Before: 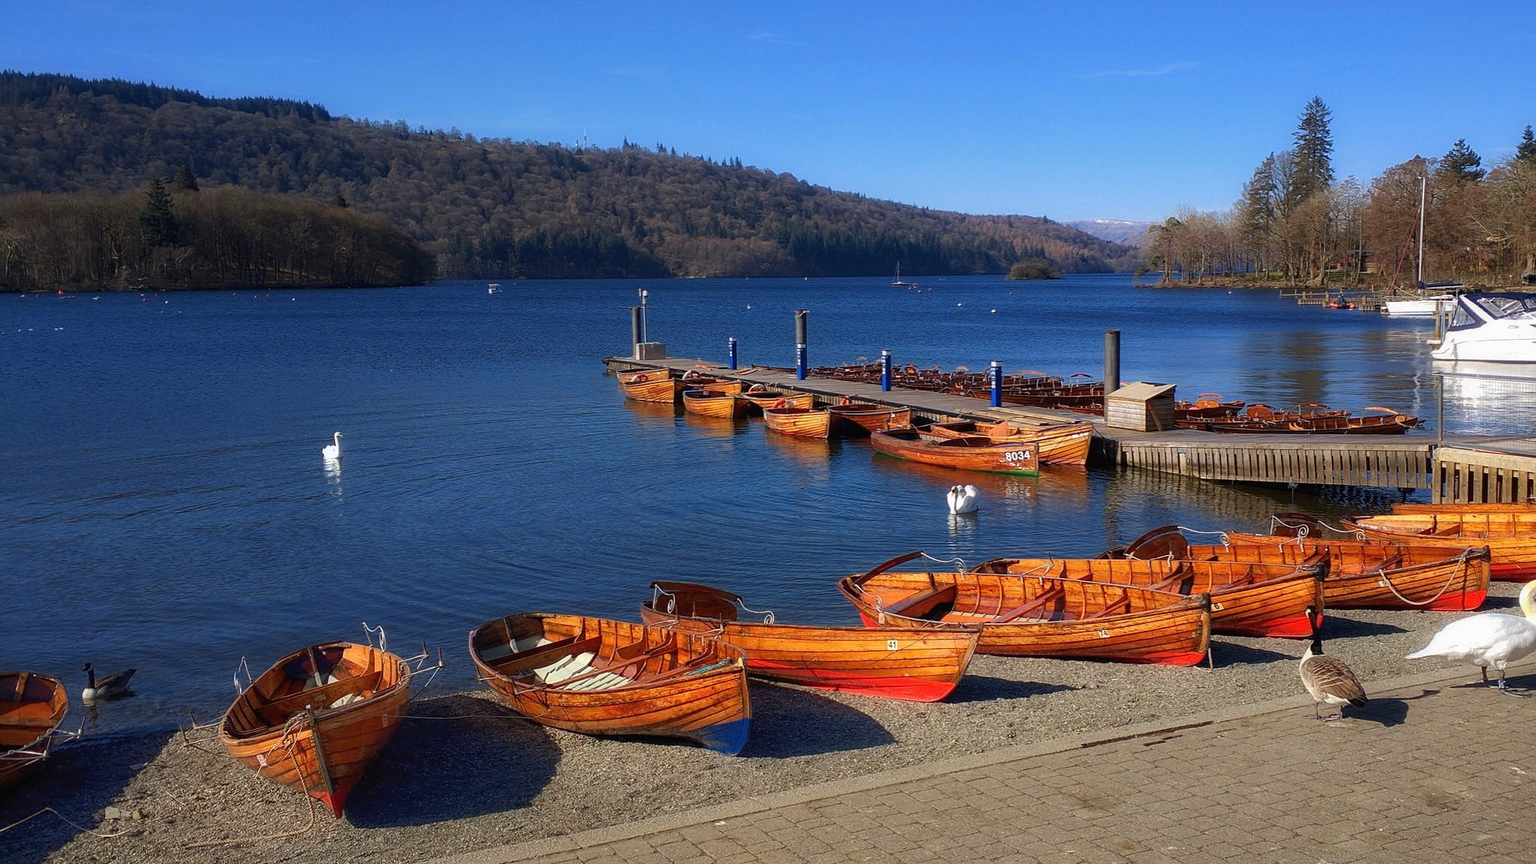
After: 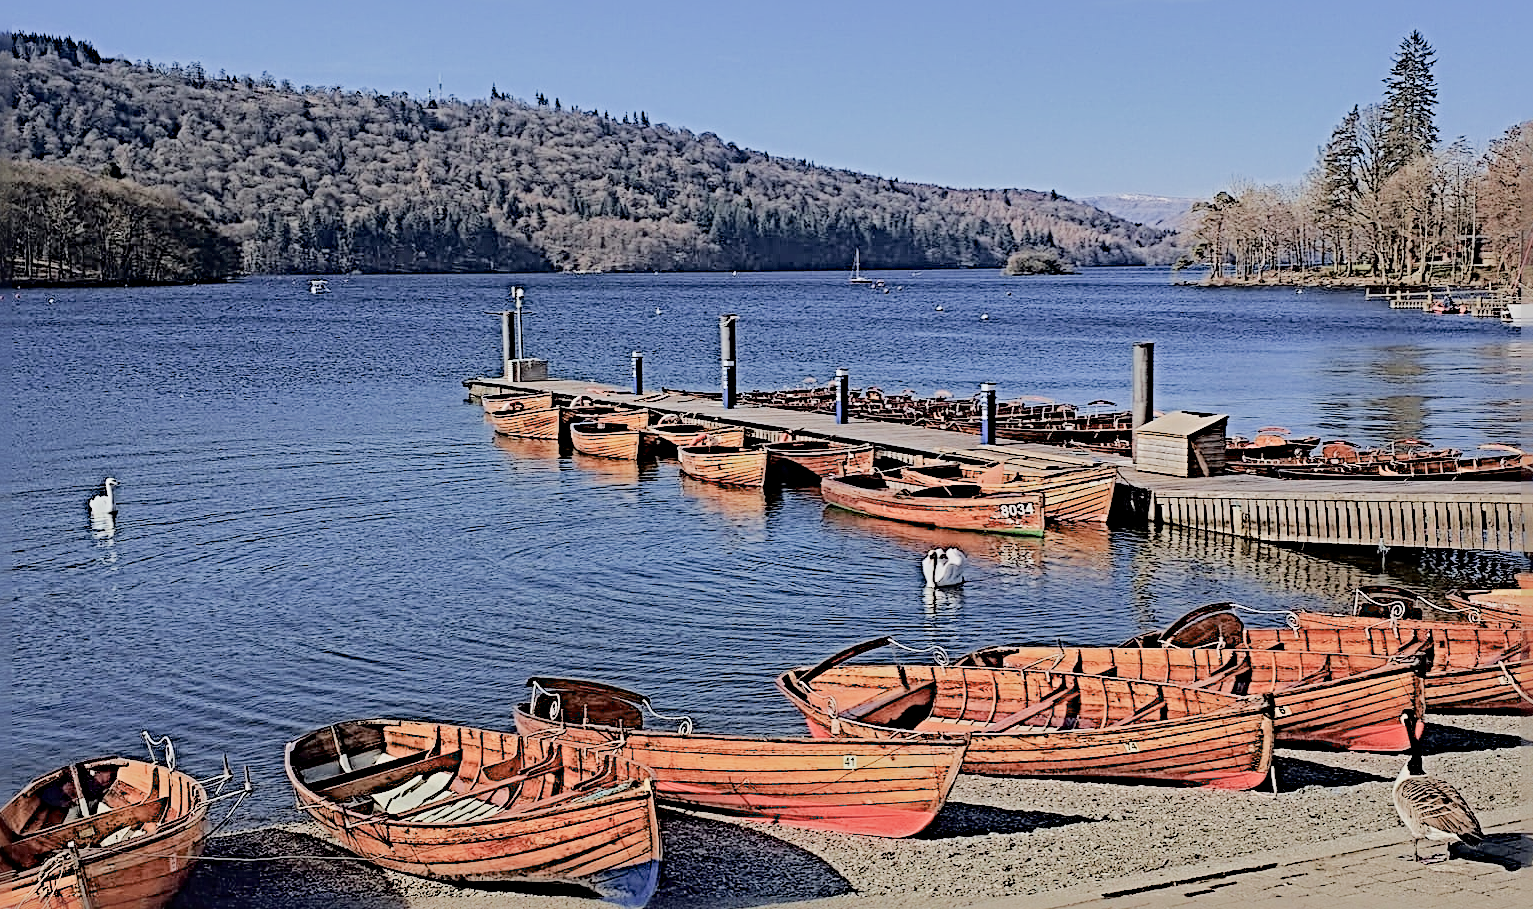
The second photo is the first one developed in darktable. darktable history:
sharpen: radius 6.3, amount 1.811, threshold 0.187
contrast brightness saturation: contrast 0.141, brightness 0.216
tone curve: curves: ch0 [(0, 0) (0.003, 0) (0.011, 0.001) (0.025, 0.003) (0.044, 0.005) (0.069, 0.012) (0.1, 0.023) (0.136, 0.039) (0.177, 0.088) (0.224, 0.15) (0.277, 0.24) (0.335, 0.337) (0.399, 0.437) (0.468, 0.535) (0.543, 0.629) (0.623, 0.71) (0.709, 0.782) (0.801, 0.856) (0.898, 0.94) (1, 1)], color space Lab, independent channels, preserve colors none
filmic rgb: black relative exposure -8.02 EV, white relative exposure 8.04 EV, target black luminance 0%, hardness 2.42, latitude 76.06%, contrast 0.559, shadows ↔ highlights balance 0.013%
crop: left 16.645%, top 8.57%, right 8.481%, bottom 12.452%
shadows and highlights: shadows 30.07
